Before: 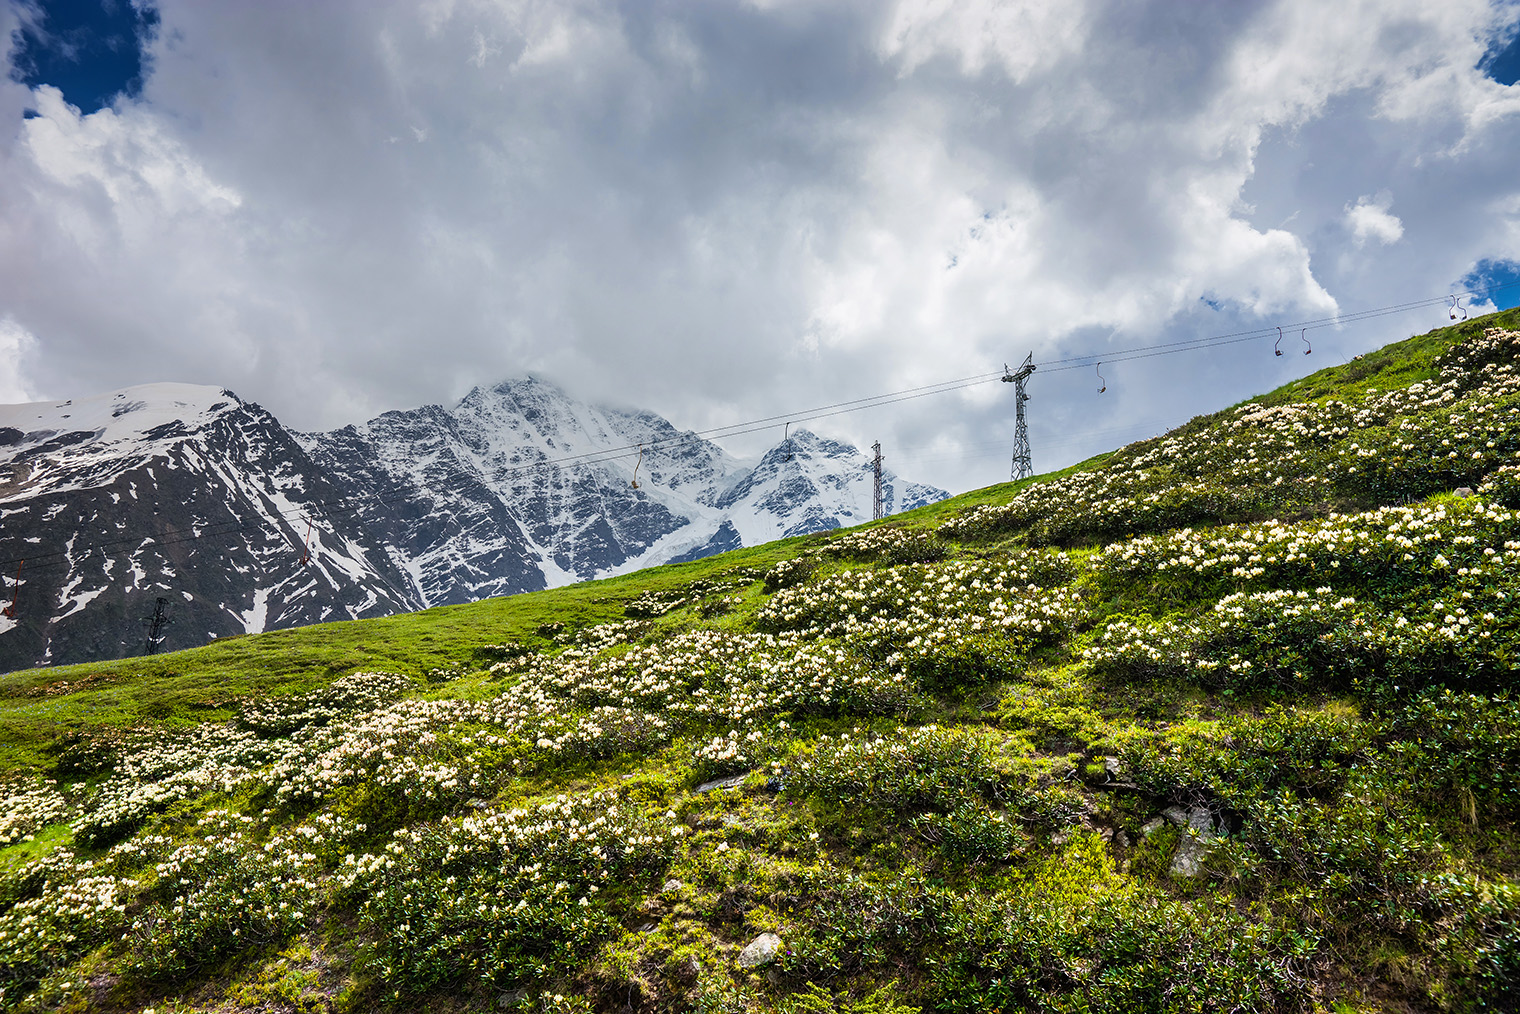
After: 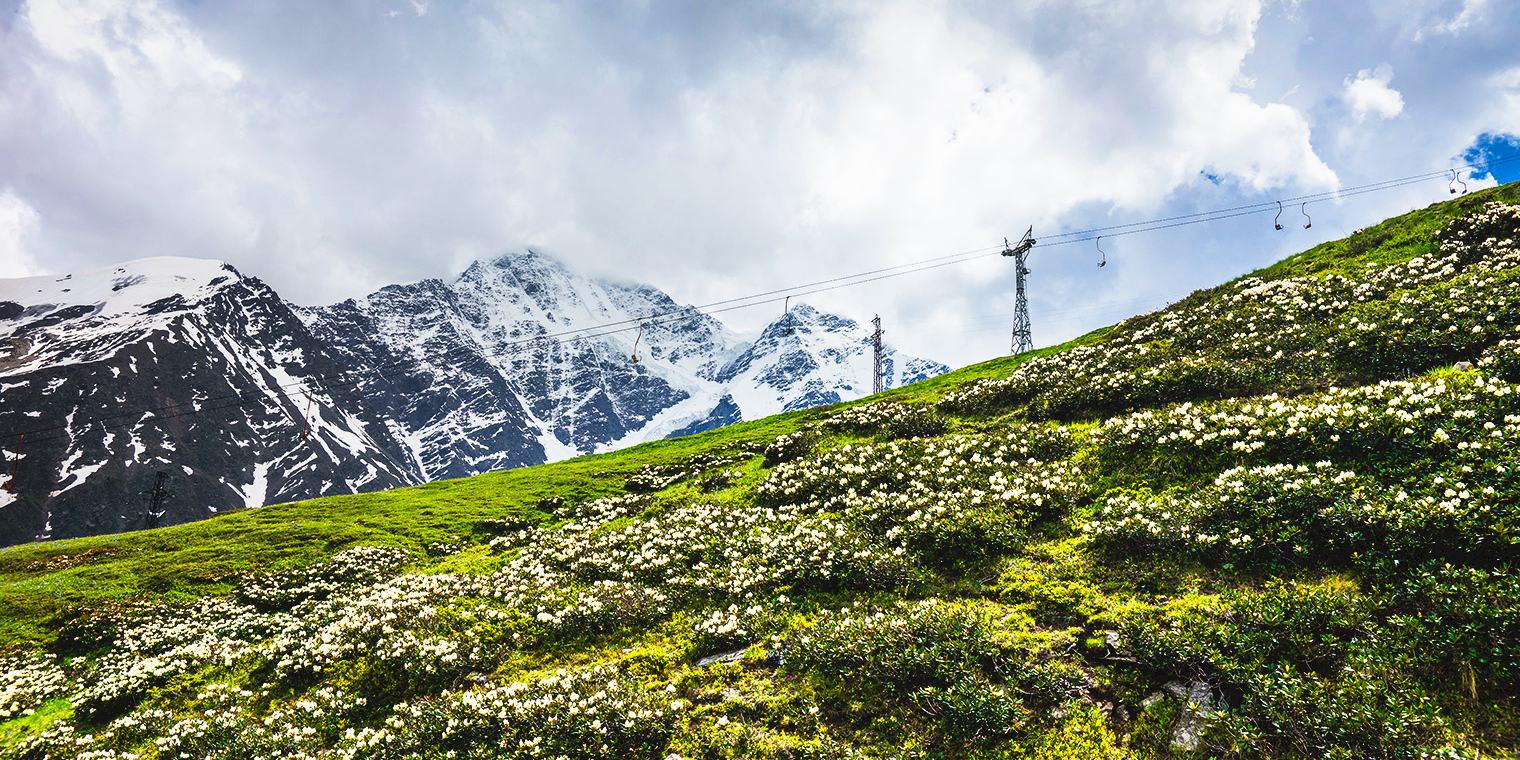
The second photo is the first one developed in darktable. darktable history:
tone curve: curves: ch0 [(0, 0) (0.003, 0.063) (0.011, 0.063) (0.025, 0.063) (0.044, 0.066) (0.069, 0.071) (0.1, 0.09) (0.136, 0.116) (0.177, 0.144) (0.224, 0.192) (0.277, 0.246) (0.335, 0.311) (0.399, 0.399) (0.468, 0.49) (0.543, 0.589) (0.623, 0.709) (0.709, 0.827) (0.801, 0.918) (0.898, 0.969) (1, 1)], preserve colors none
crop and rotate: top 12.5%, bottom 12.5%
